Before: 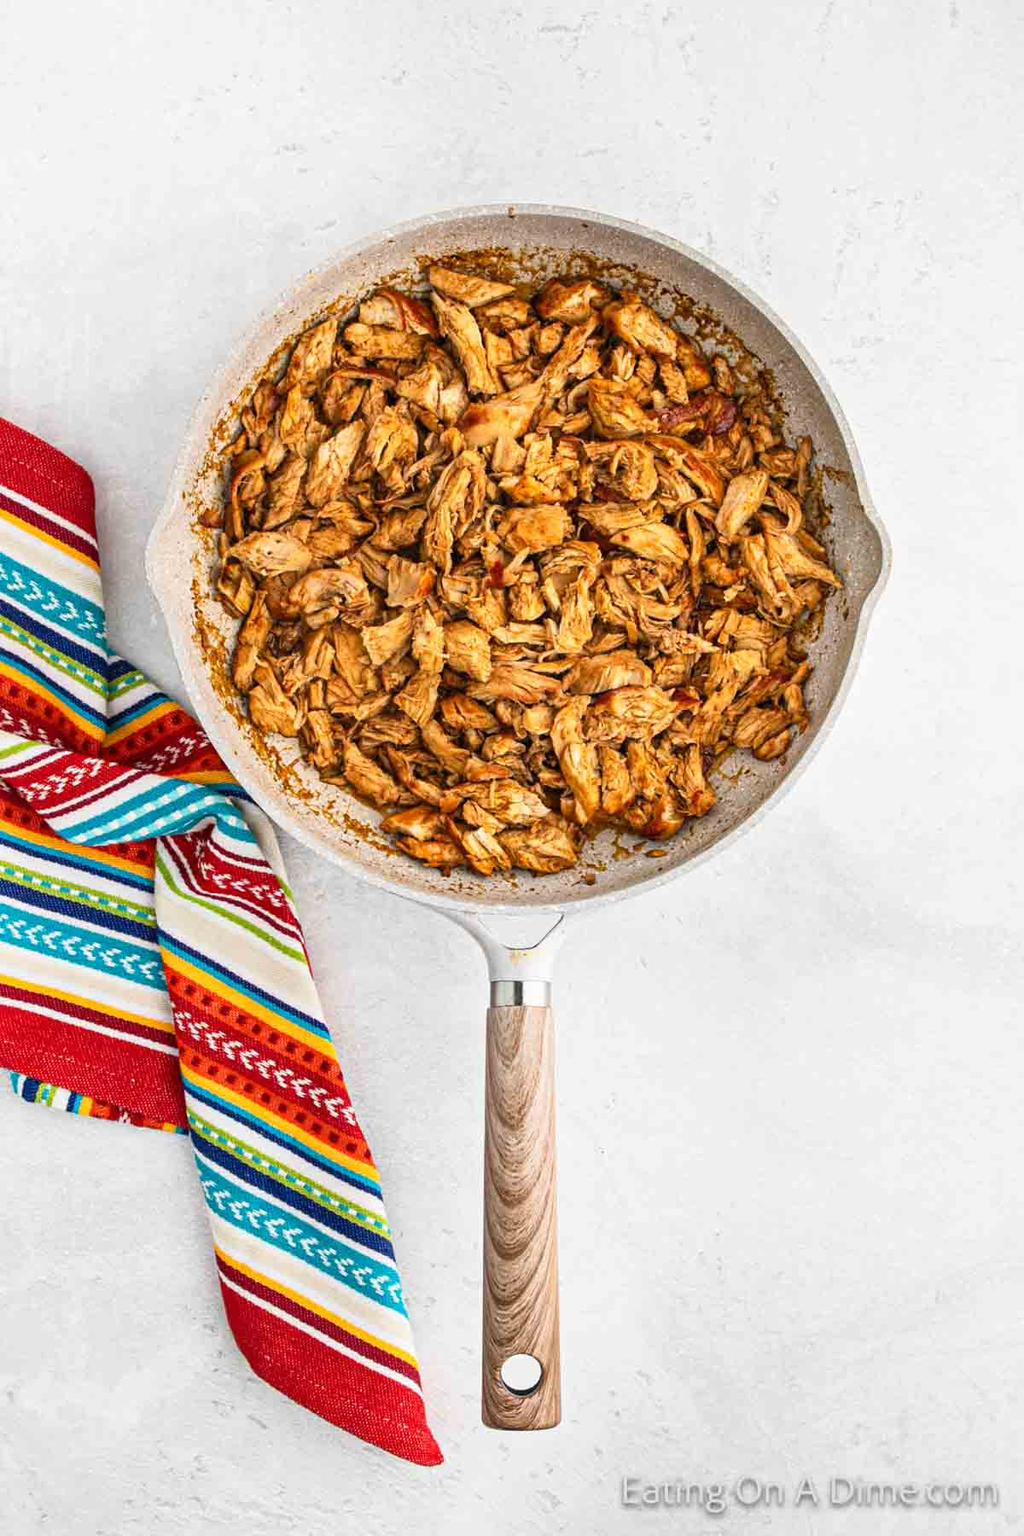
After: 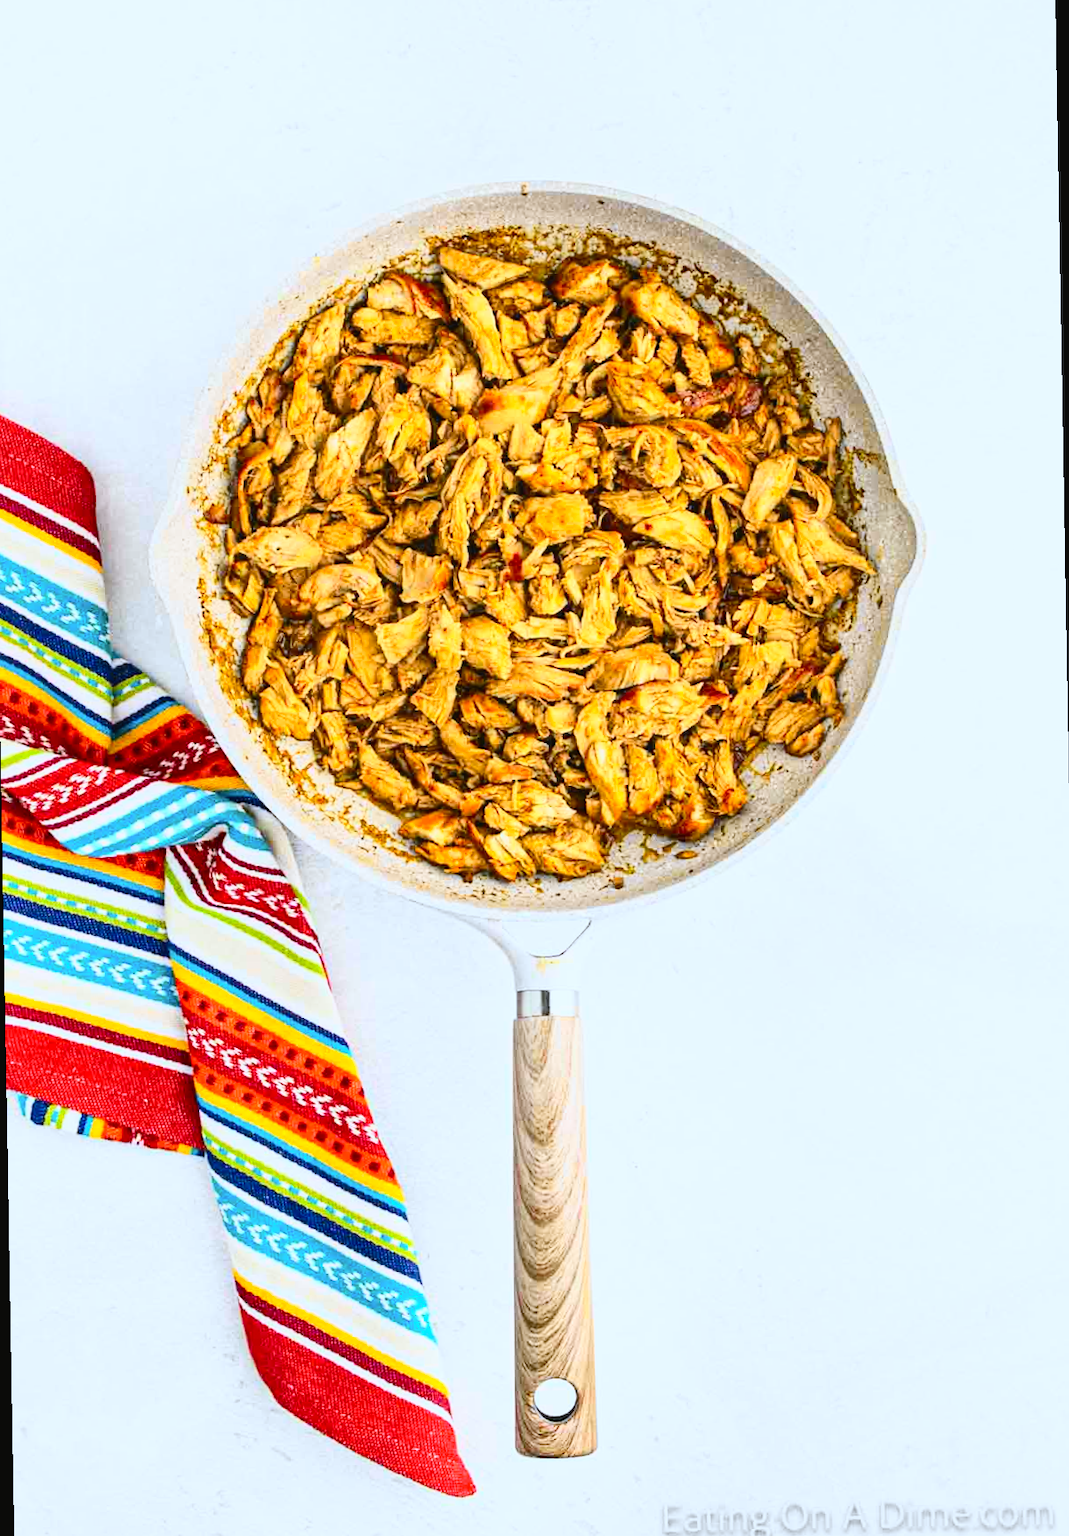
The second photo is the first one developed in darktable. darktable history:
tone curve: curves: ch0 [(0, 0.029) (0.071, 0.087) (0.223, 0.265) (0.447, 0.605) (0.654, 0.823) (0.861, 0.943) (1, 0.981)]; ch1 [(0, 0) (0.353, 0.344) (0.447, 0.449) (0.502, 0.501) (0.547, 0.54) (0.57, 0.582) (0.608, 0.608) (0.618, 0.631) (0.657, 0.699) (1, 1)]; ch2 [(0, 0) (0.34, 0.314) (0.456, 0.456) (0.5, 0.503) (0.528, 0.54) (0.557, 0.577) (0.589, 0.626) (1, 1)], color space Lab, independent channels, preserve colors none
rotate and perspective: rotation -1°, crop left 0.011, crop right 0.989, crop top 0.025, crop bottom 0.975
white balance: red 0.924, blue 1.095
color calibration: output colorfulness [0, 0.315, 0, 0], x 0.341, y 0.355, temperature 5166 K
